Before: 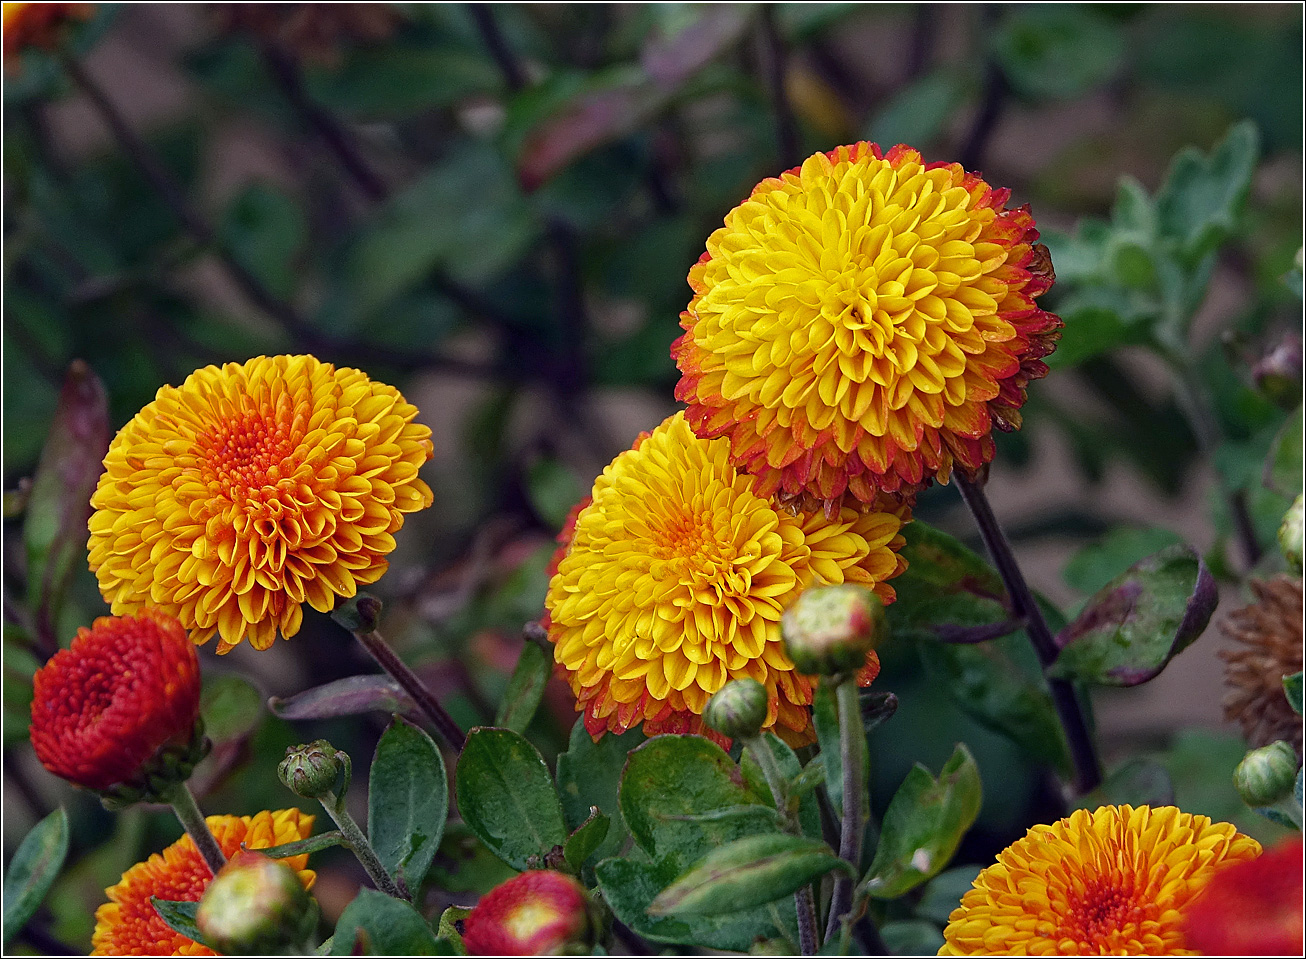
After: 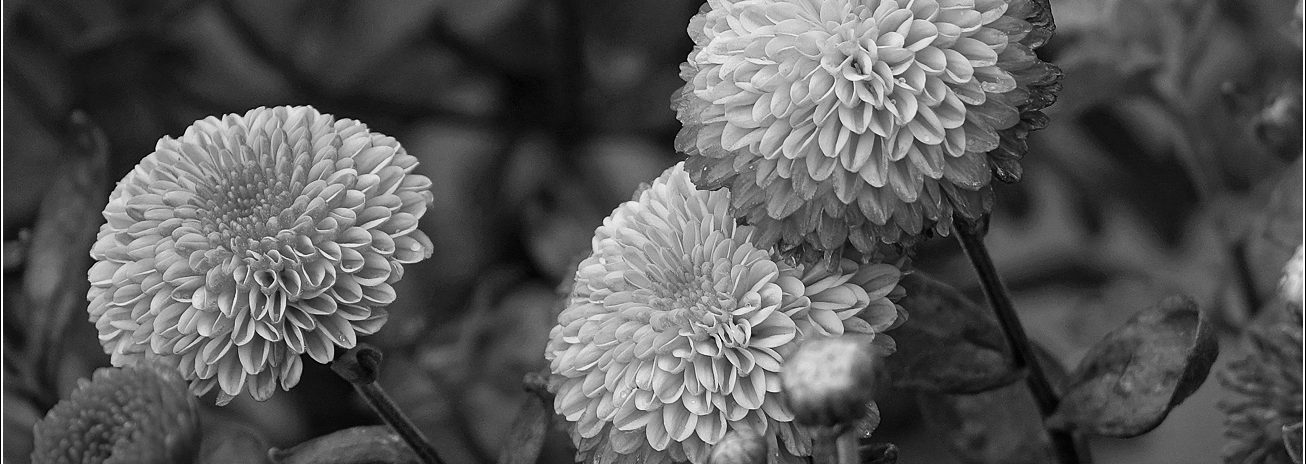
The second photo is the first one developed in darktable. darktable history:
crop and rotate: top 26.056%, bottom 25.543%
monochrome: on, module defaults
